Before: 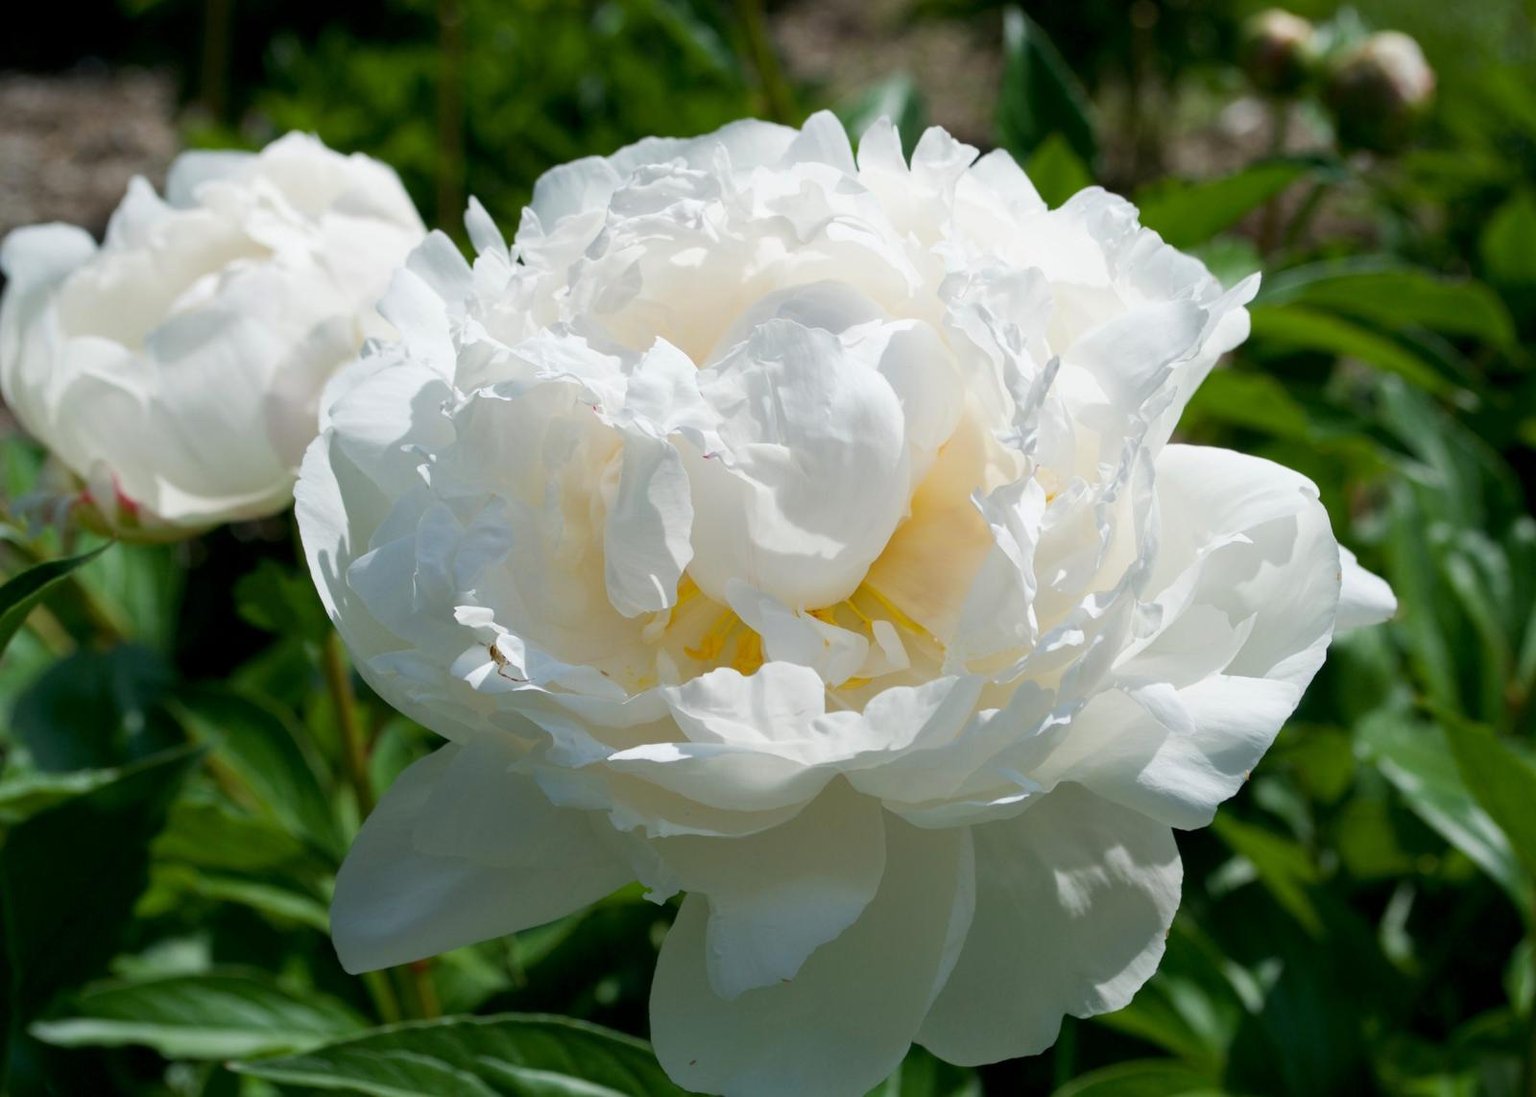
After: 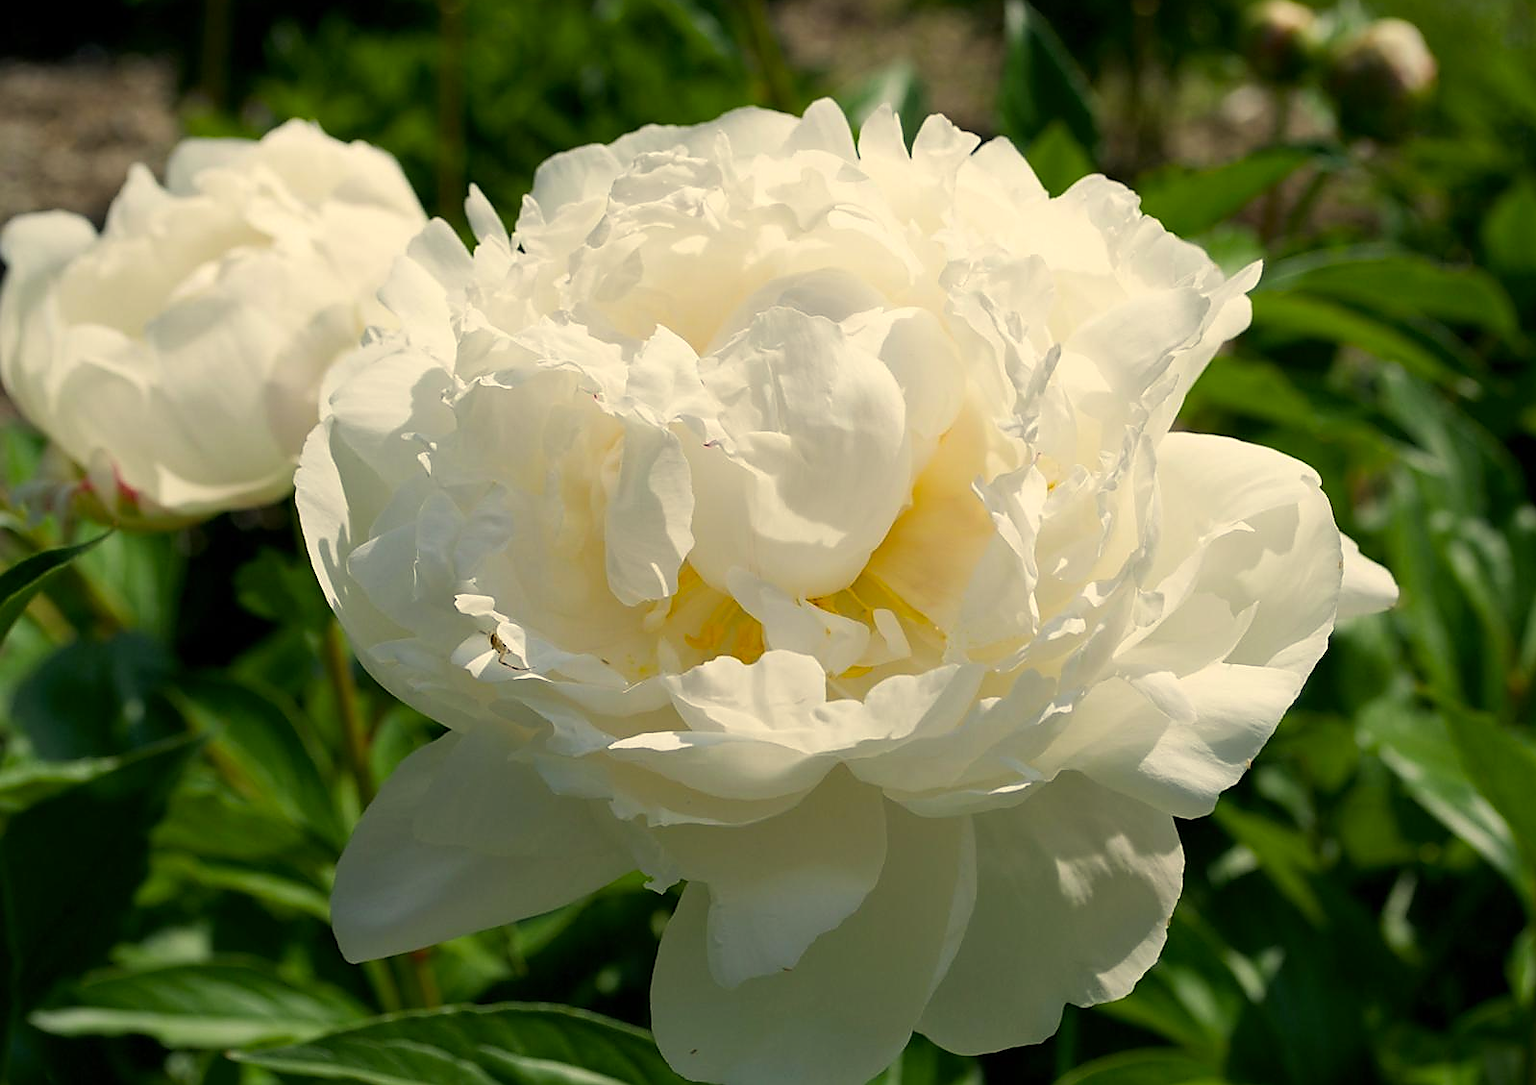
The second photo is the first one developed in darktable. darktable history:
color correction: highlights a* 2.57, highlights b* 23.13
sharpen: radius 1.361, amount 1.239, threshold 0.82
crop: top 1.192%, right 0.106%
